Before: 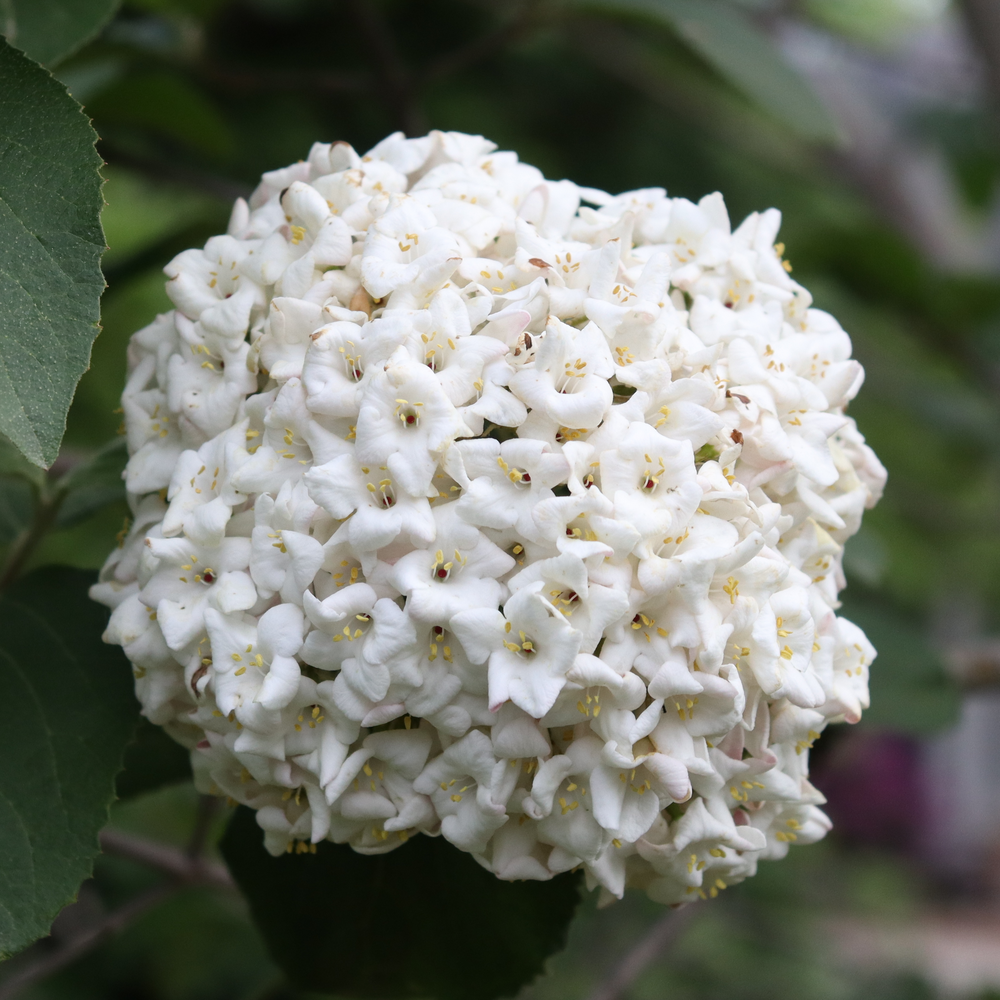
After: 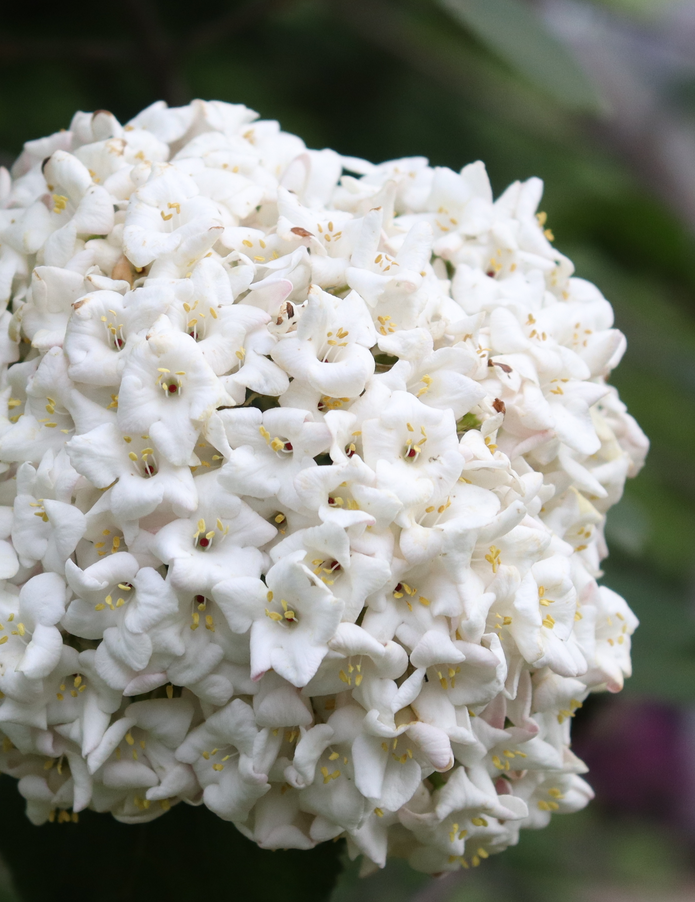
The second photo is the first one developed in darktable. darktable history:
exposure: compensate exposure bias true, compensate highlight preservation false
crop and rotate: left 23.808%, top 3.188%, right 6.676%, bottom 6.523%
